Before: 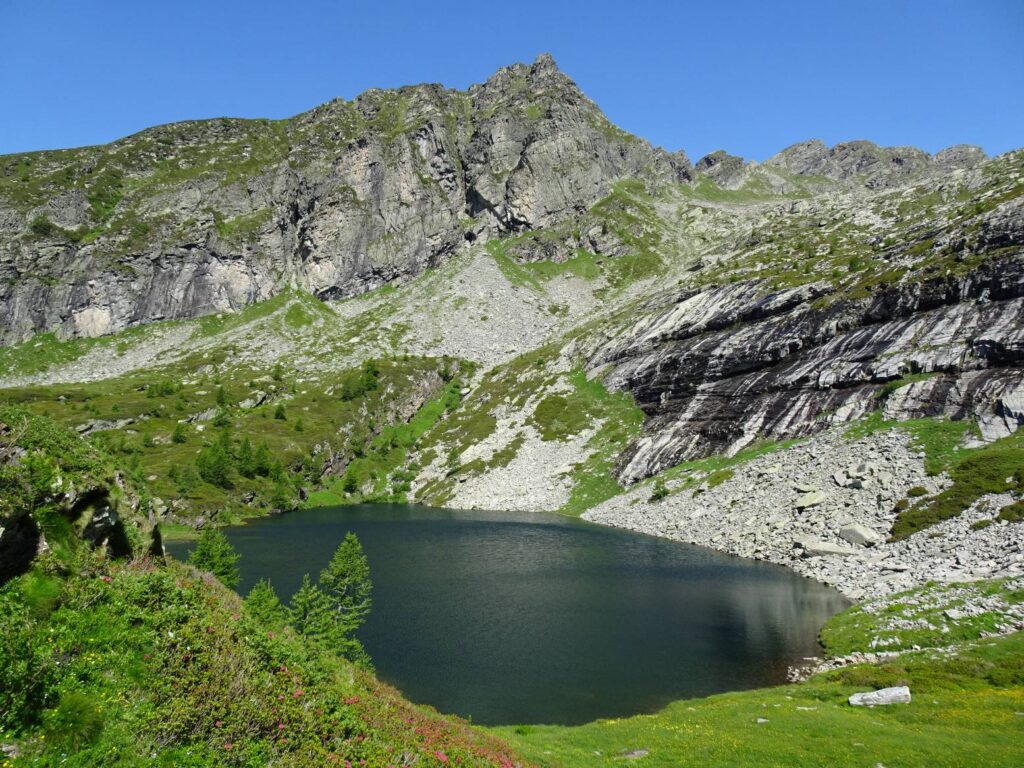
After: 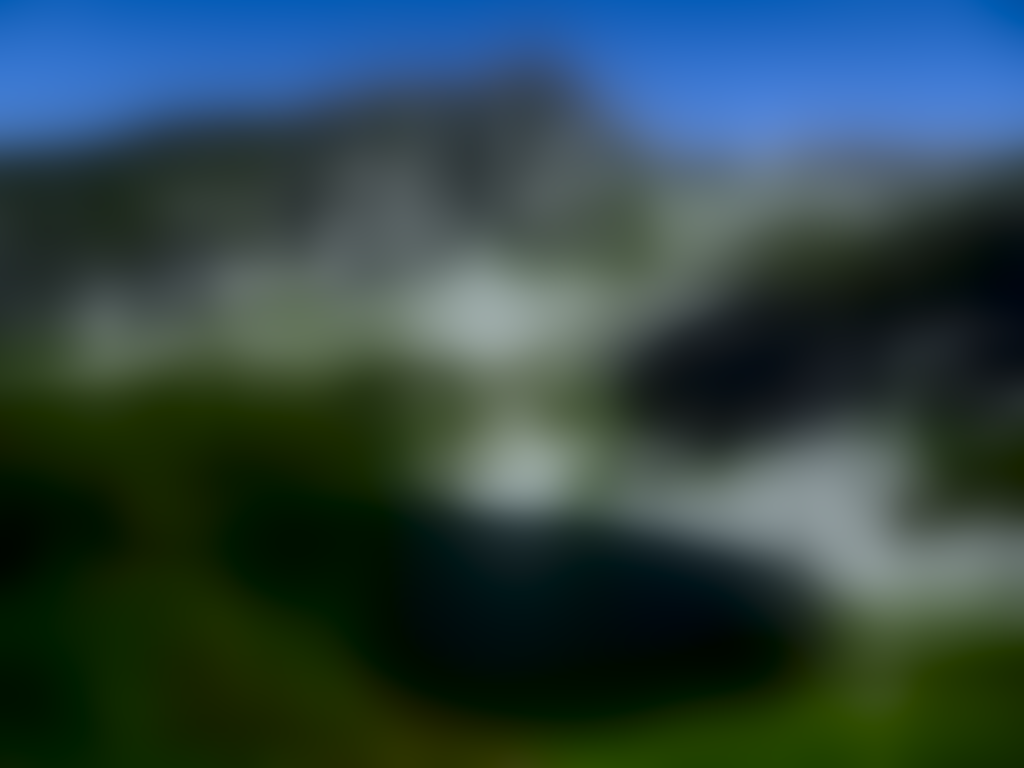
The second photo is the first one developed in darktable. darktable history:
lowpass: radius 31.92, contrast 1.72, brightness -0.98, saturation 0.94
local contrast: highlights 100%, shadows 100%, detail 120%, midtone range 0.2
white balance: red 0.931, blue 1.11
